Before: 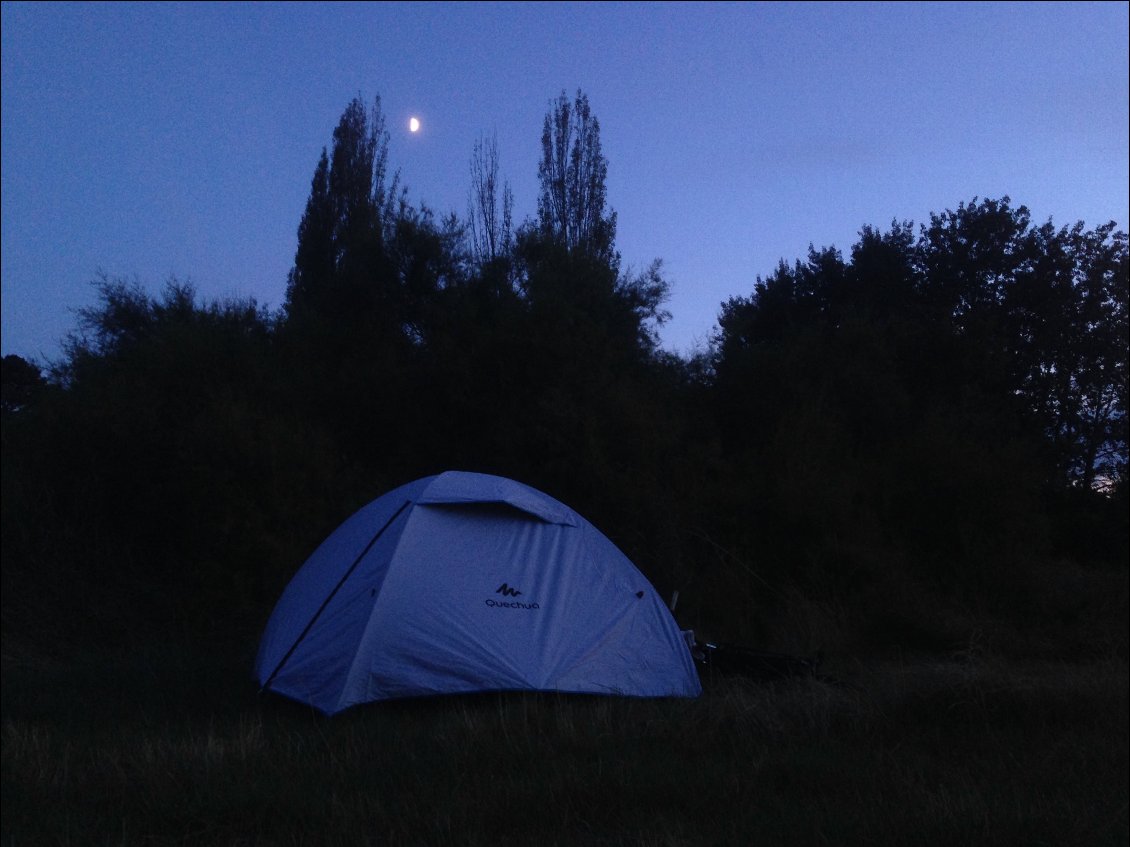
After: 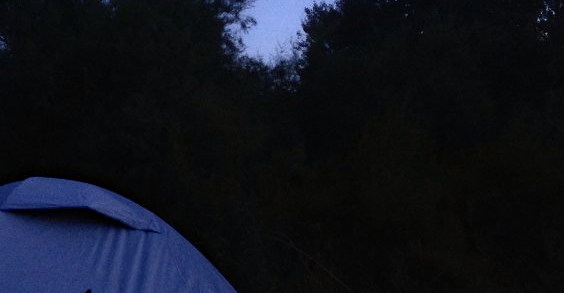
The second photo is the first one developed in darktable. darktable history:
contrast brightness saturation: saturation -0.046
crop: left 36.882%, top 34.813%, right 13.14%, bottom 30.551%
haze removal: compatibility mode true, adaptive false
